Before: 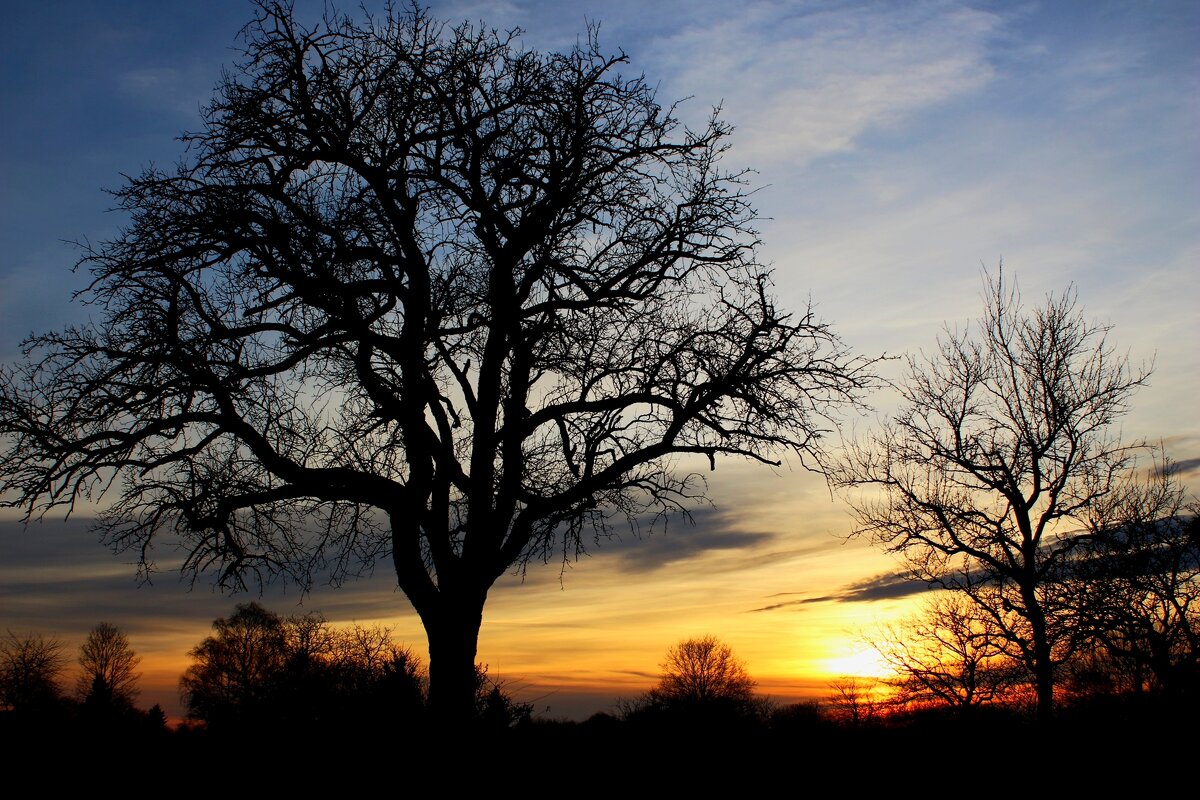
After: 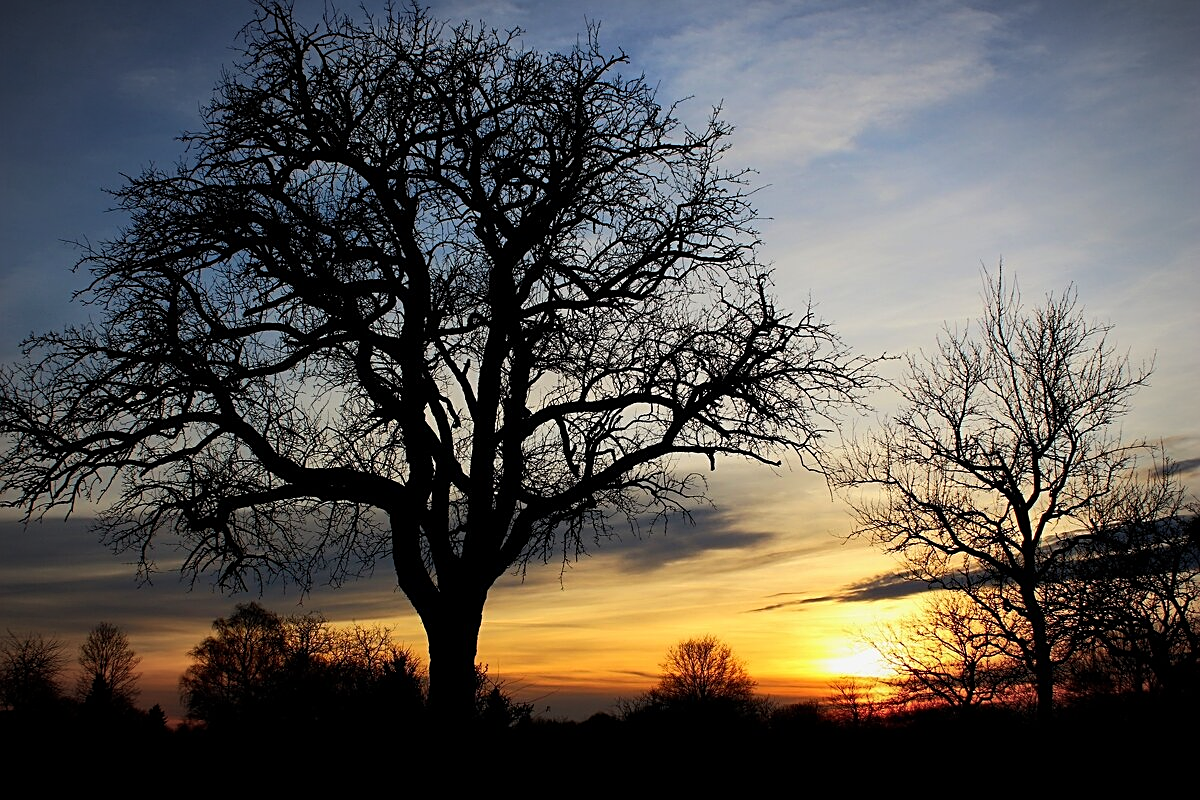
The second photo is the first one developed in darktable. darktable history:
sharpen: on, module defaults
vignetting: fall-off radius 60%, automatic ratio true
